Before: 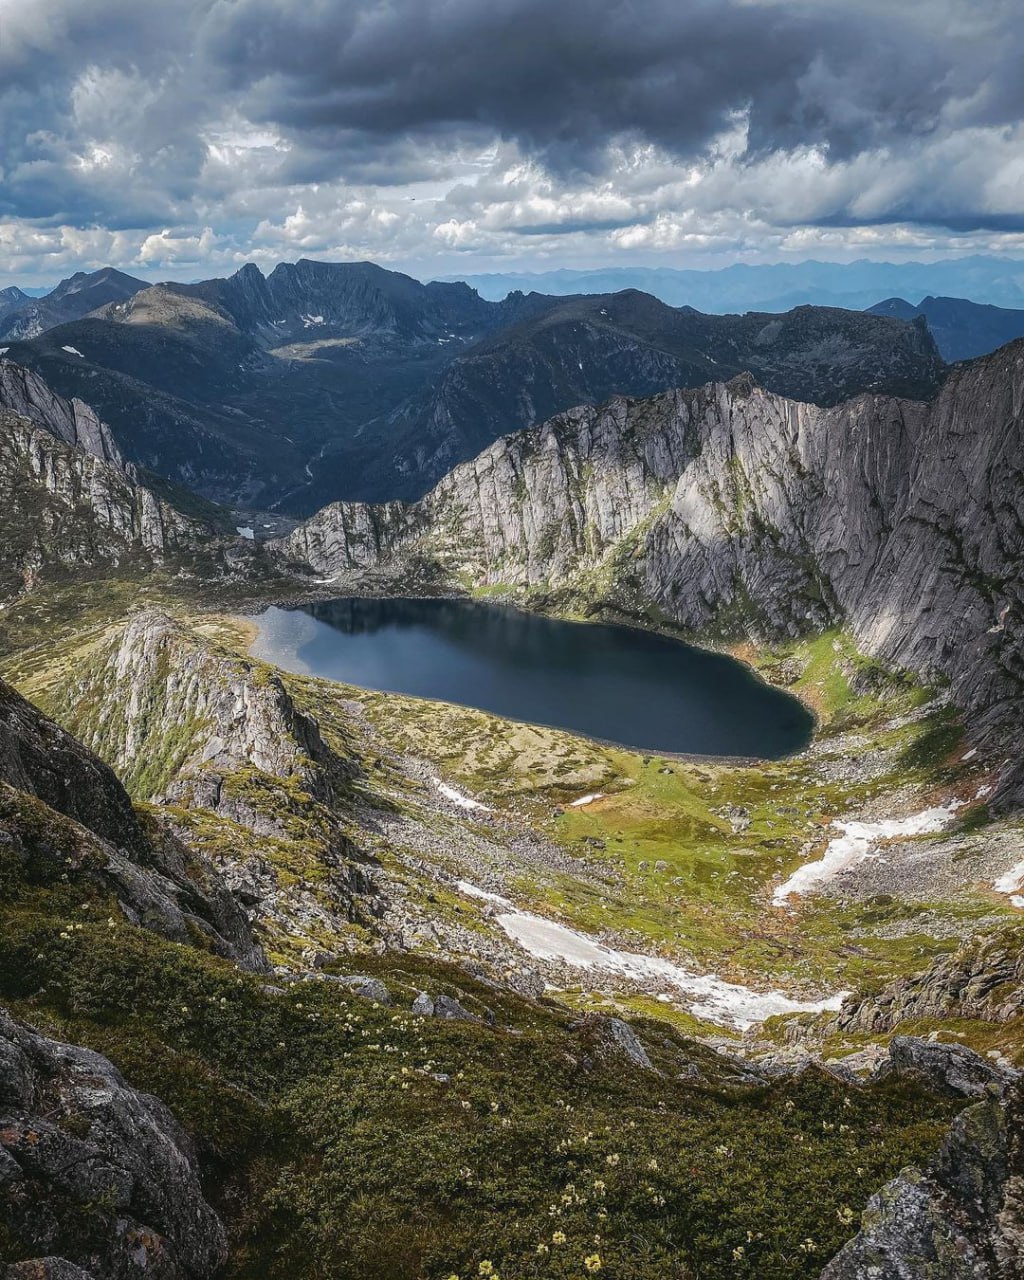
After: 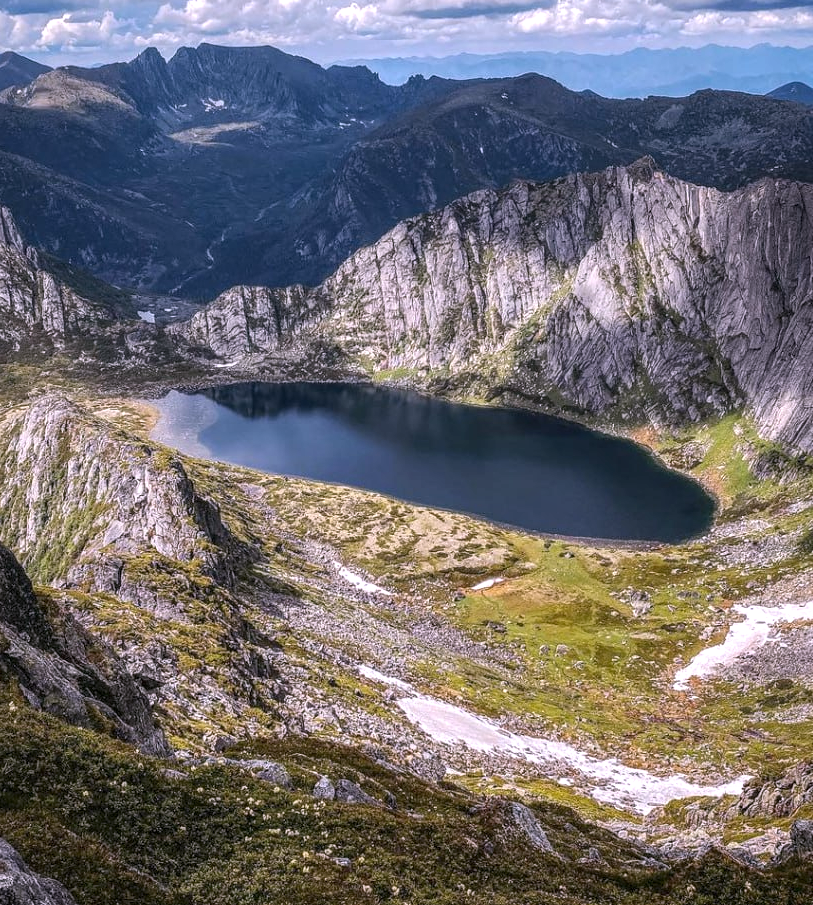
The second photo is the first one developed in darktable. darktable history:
white balance: red 1.066, blue 1.119
local contrast: on, module defaults
exposure: black level correction 0.001, exposure 0.14 EV, compensate highlight preservation false
crop: left 9.712%, top 16.928%, right 10.845%, bottom 12.332%
